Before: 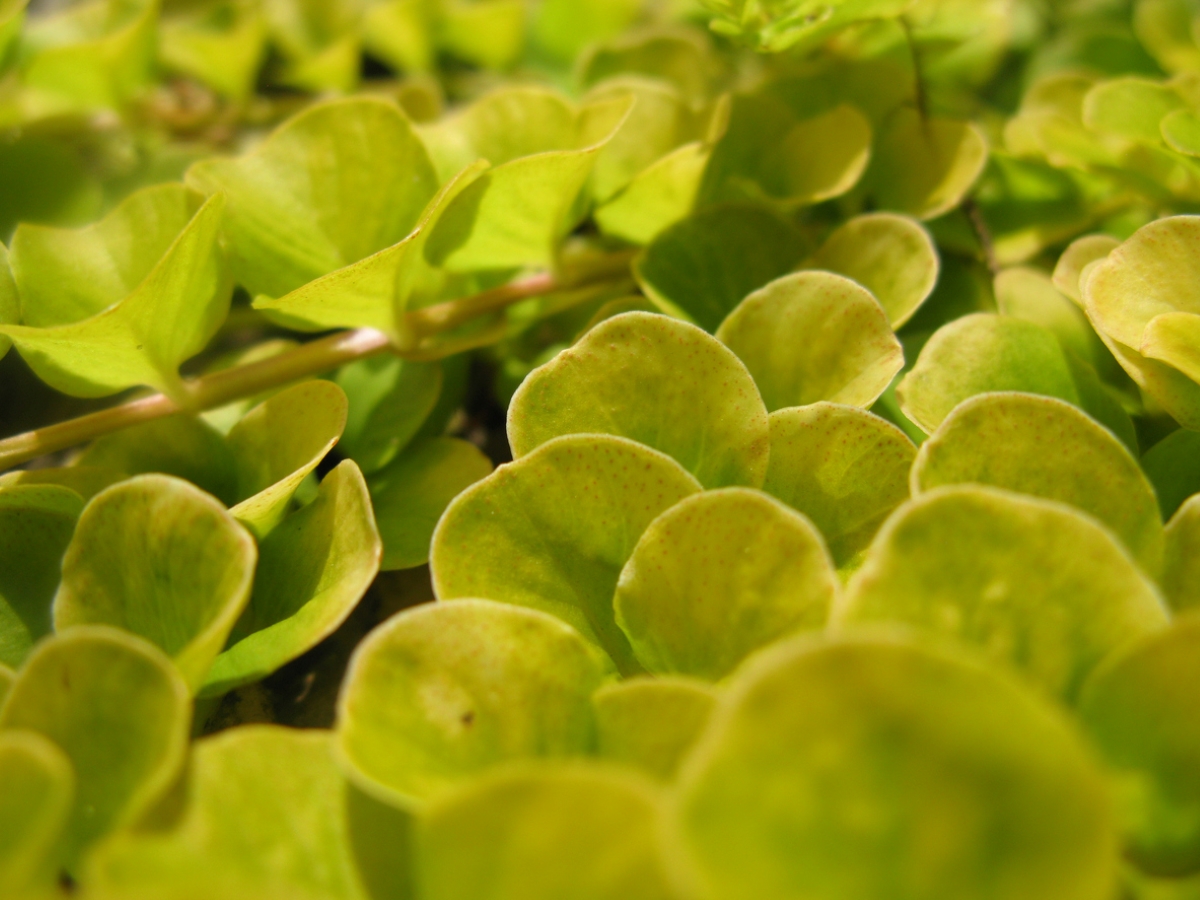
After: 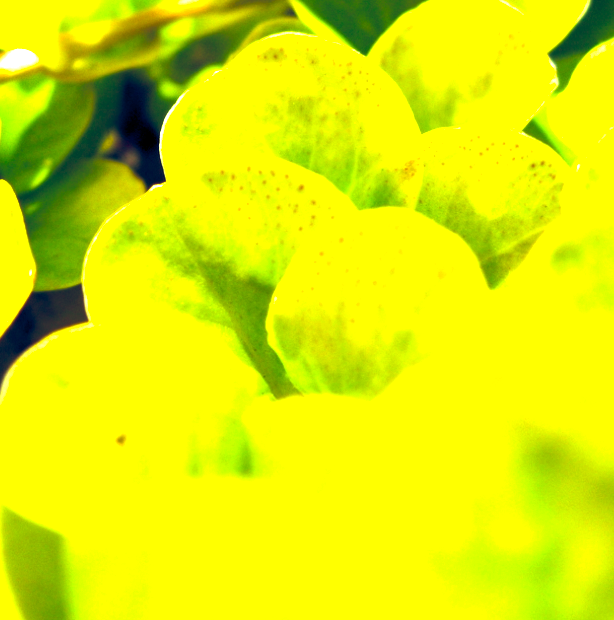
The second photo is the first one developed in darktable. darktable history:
color balance rgb: shadows lift › chroma 2.007%, shadows lift › hue 249.56°, highlights gain › luminance 15.186%, highlights gain › chroma 6.885%, highlights gain › hue 124.56°, global offset › luminance -0.295%, global offset › chroma 0.304%, global offset › hue 259.82°, linear chroma grading › global chroma 15.296%, perceptual saturation grading › global saturation 25.344%, perceptual brilliance grading › global brilliance 30.521%, perceptual brilliance grading › highlights 50.438%, perceptual brilliance grading › mid-tones 49.943%, perceptual brilliance grading › shadows -22.546%
crop and rotate: left 28.979%, top 31.038%, right 19.837%
